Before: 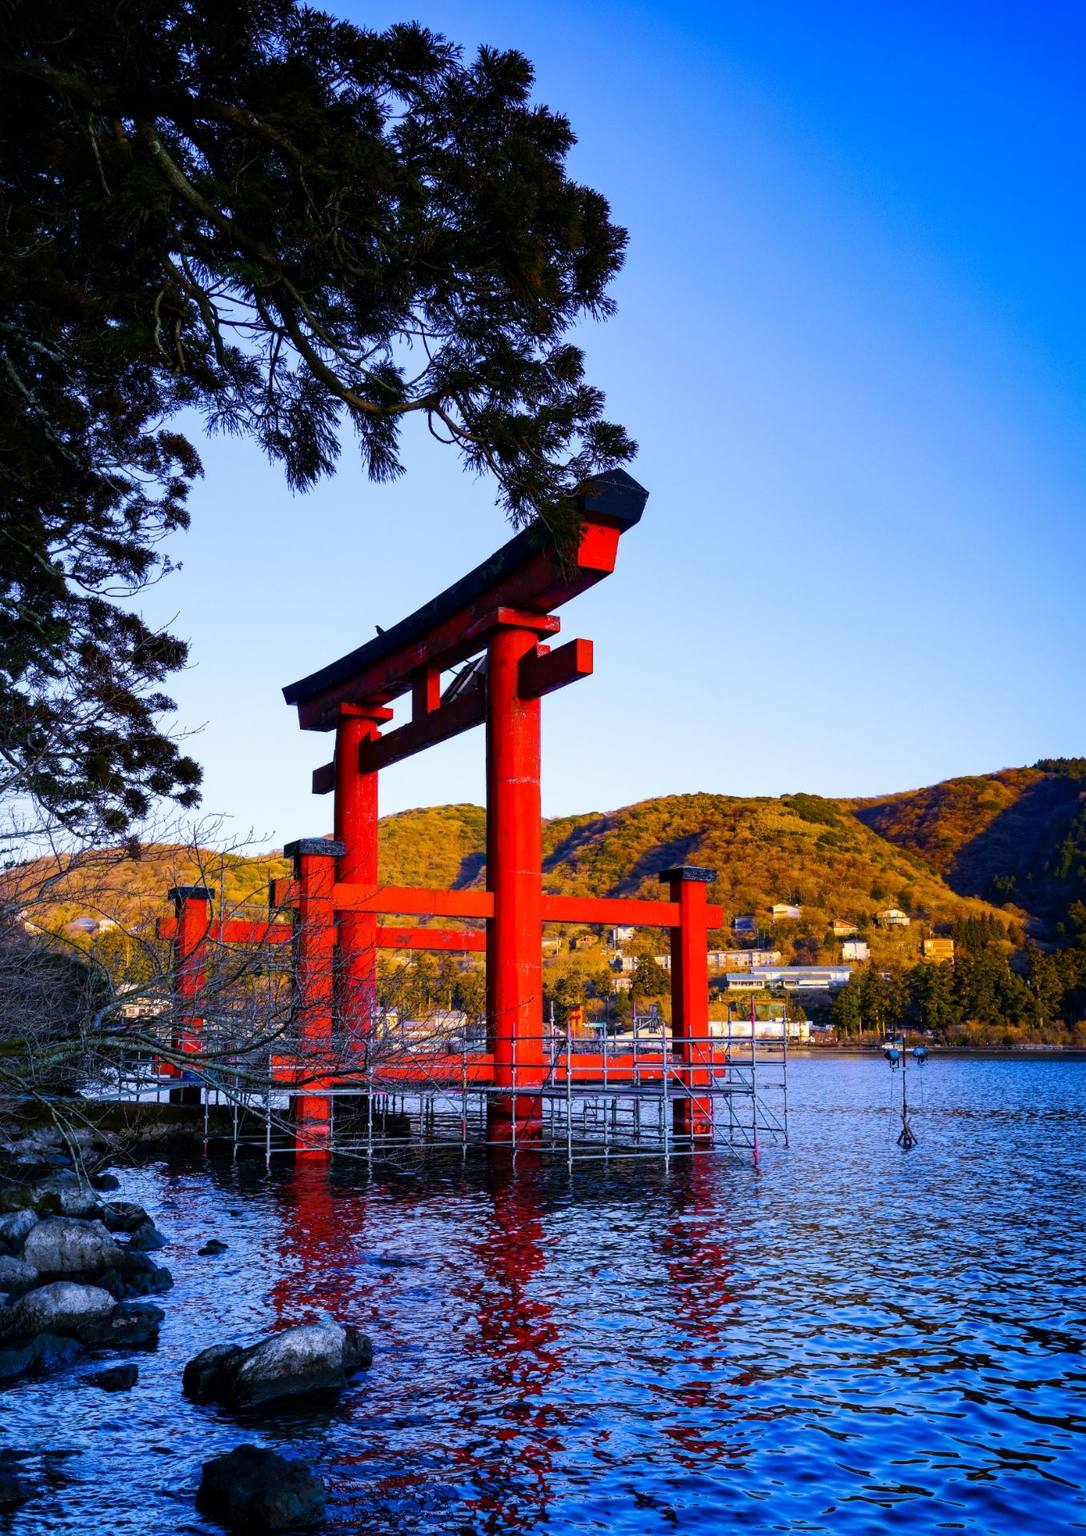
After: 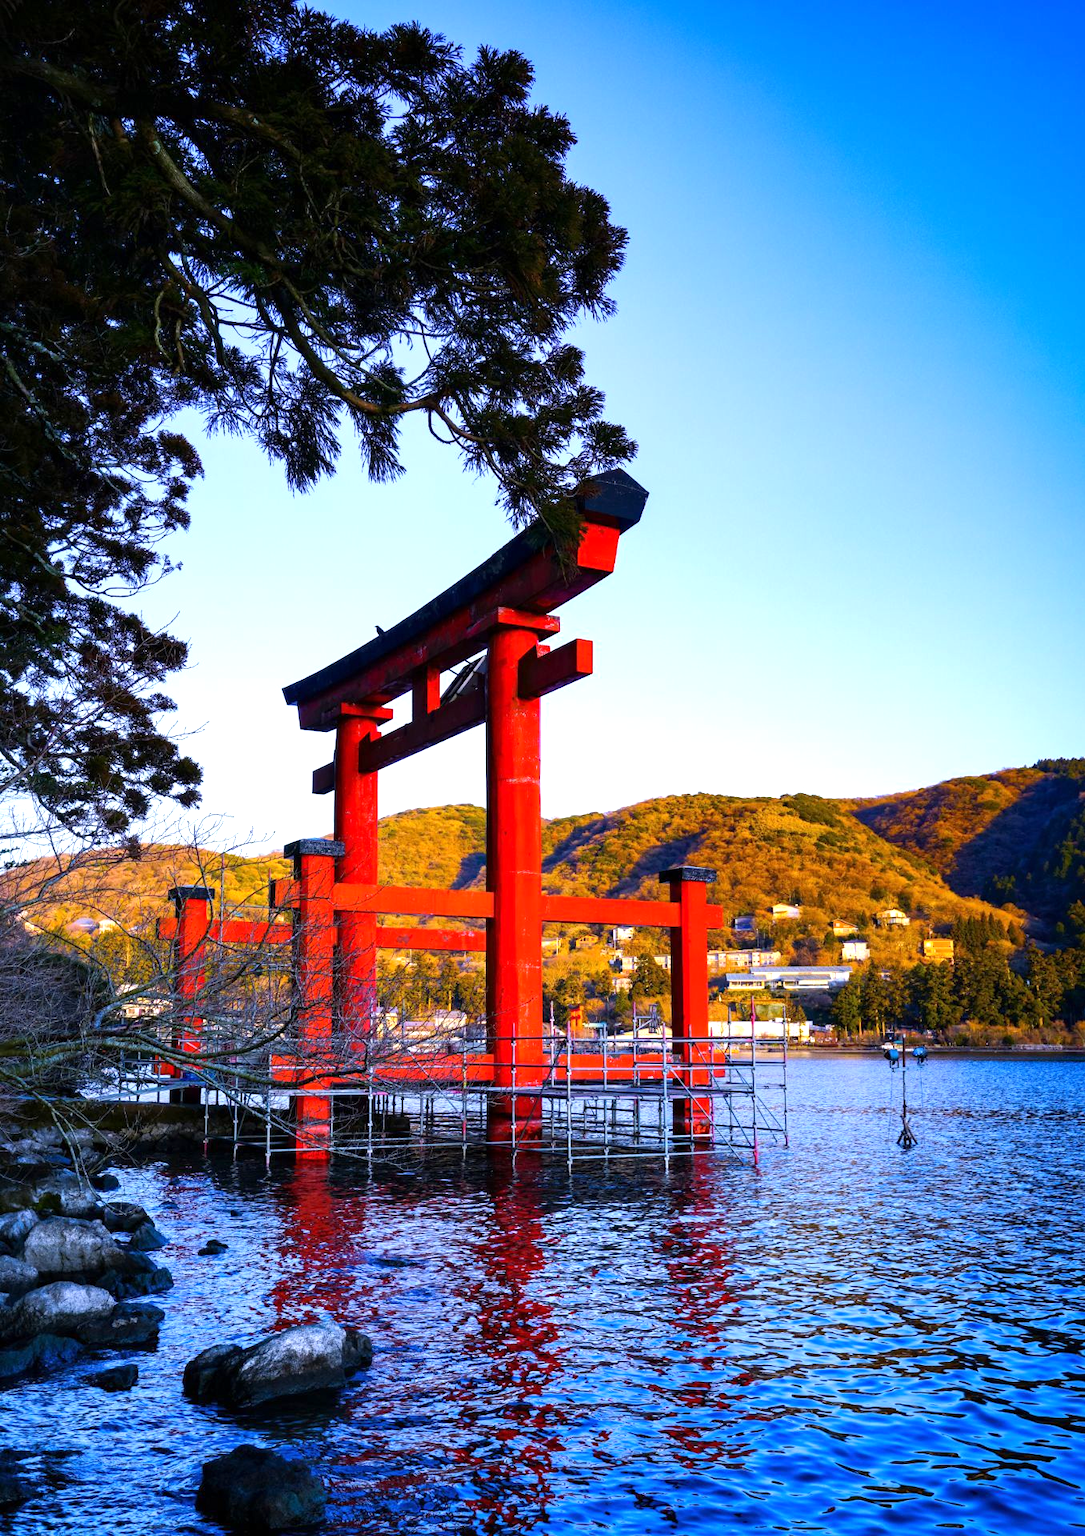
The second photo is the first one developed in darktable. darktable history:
exposure: exposure 0.606 EV, compensate exposure bias true, compensate highlight preservation false
color correction: highlights b* -0.01
